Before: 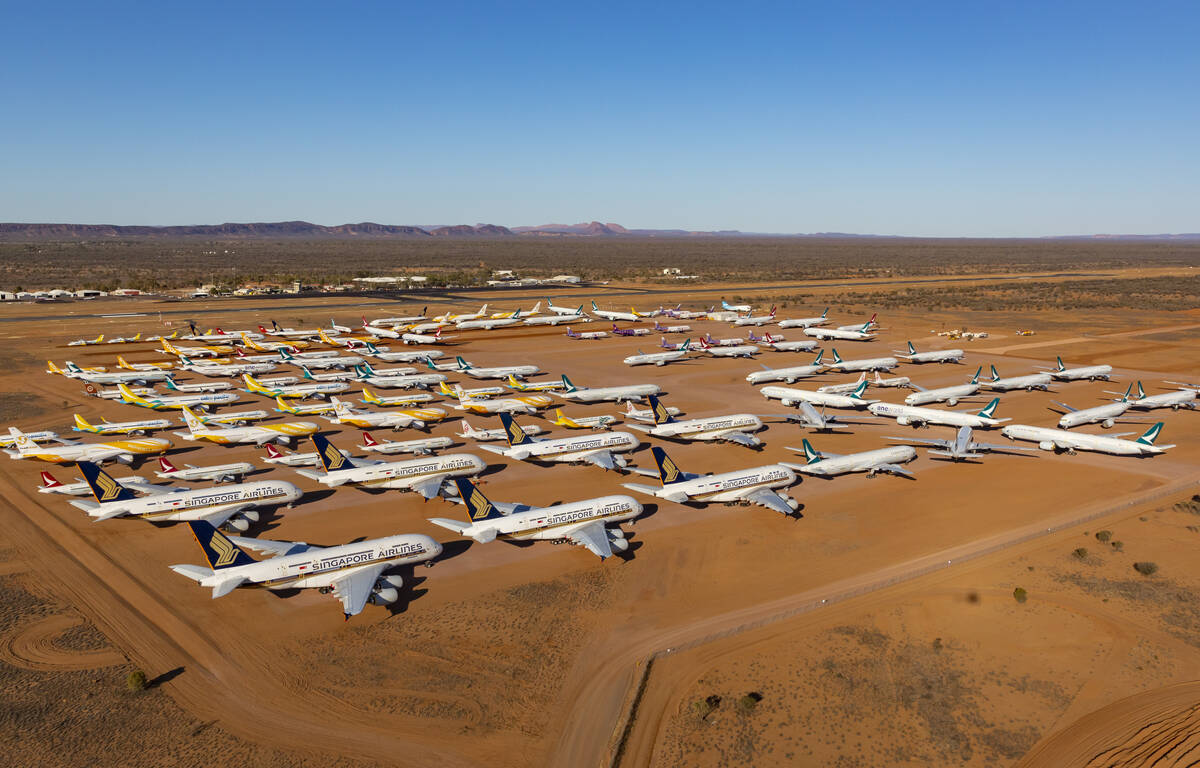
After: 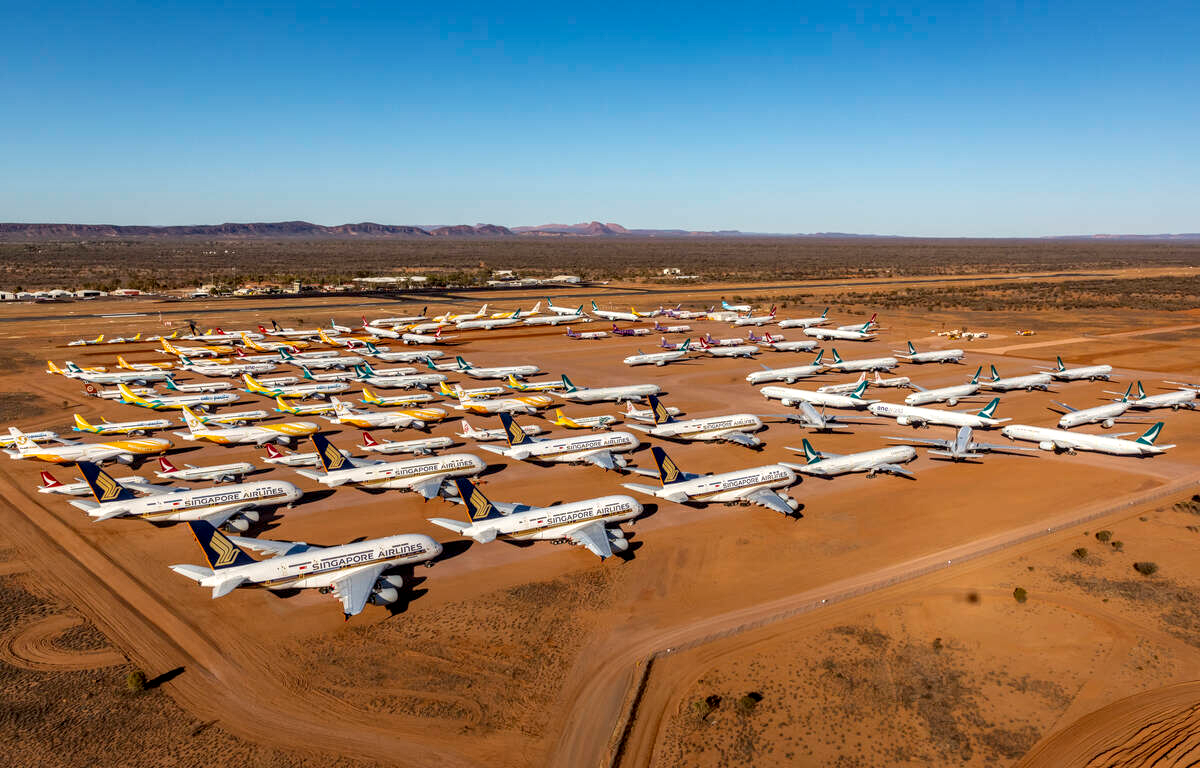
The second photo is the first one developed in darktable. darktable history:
local contrast: highlights 25%, detail 150%
rotate and perspective: automatic cropping original format, crop left 0, crop top 0
